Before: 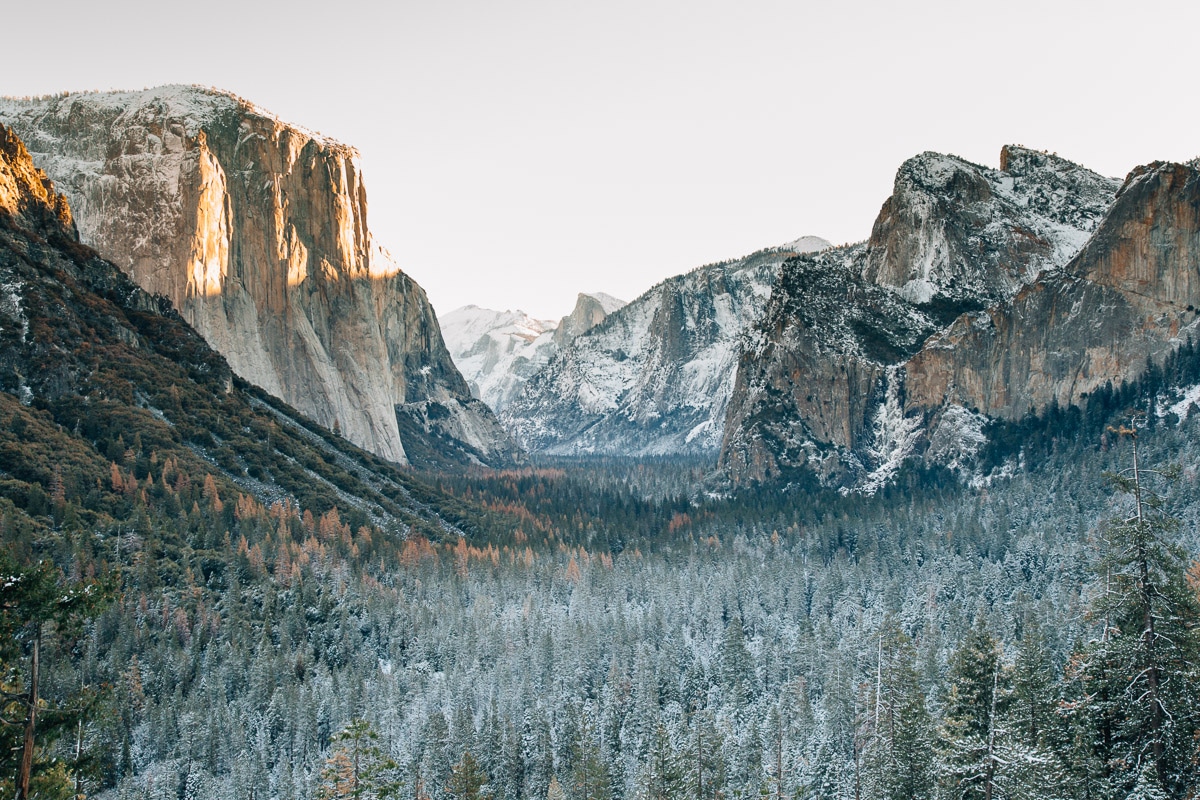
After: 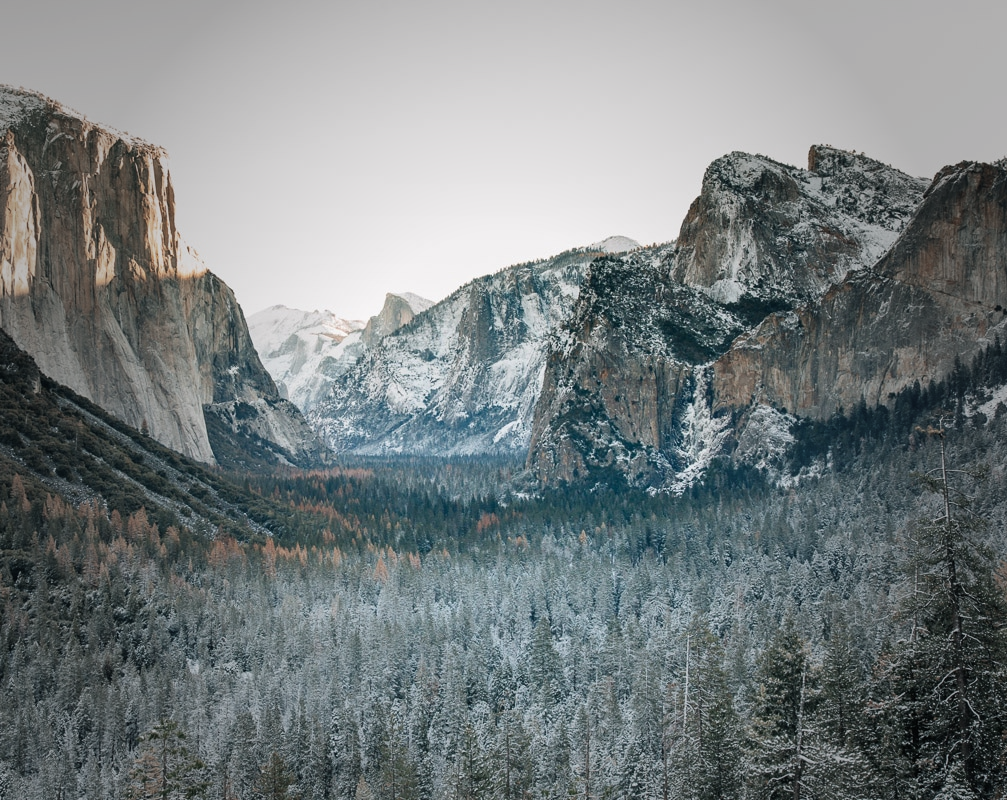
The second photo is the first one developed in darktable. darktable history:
vignetting: fall-off start 33.31%, fall-off radius 64.38%, width/height ratio 0.959
crop: left 16.015%
